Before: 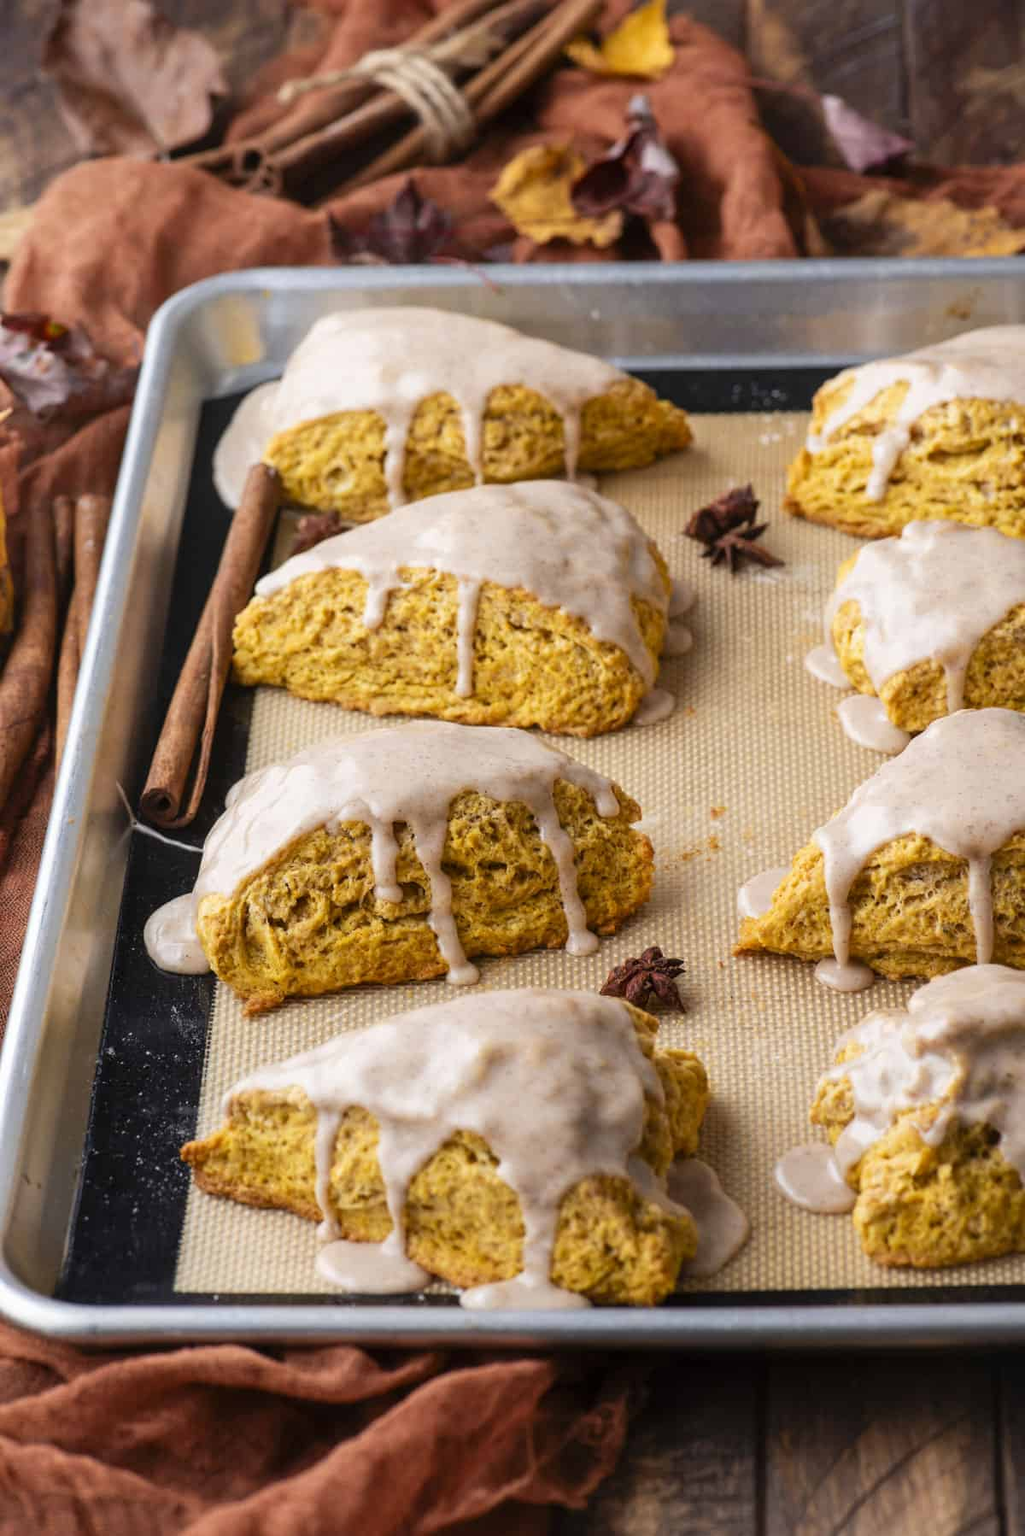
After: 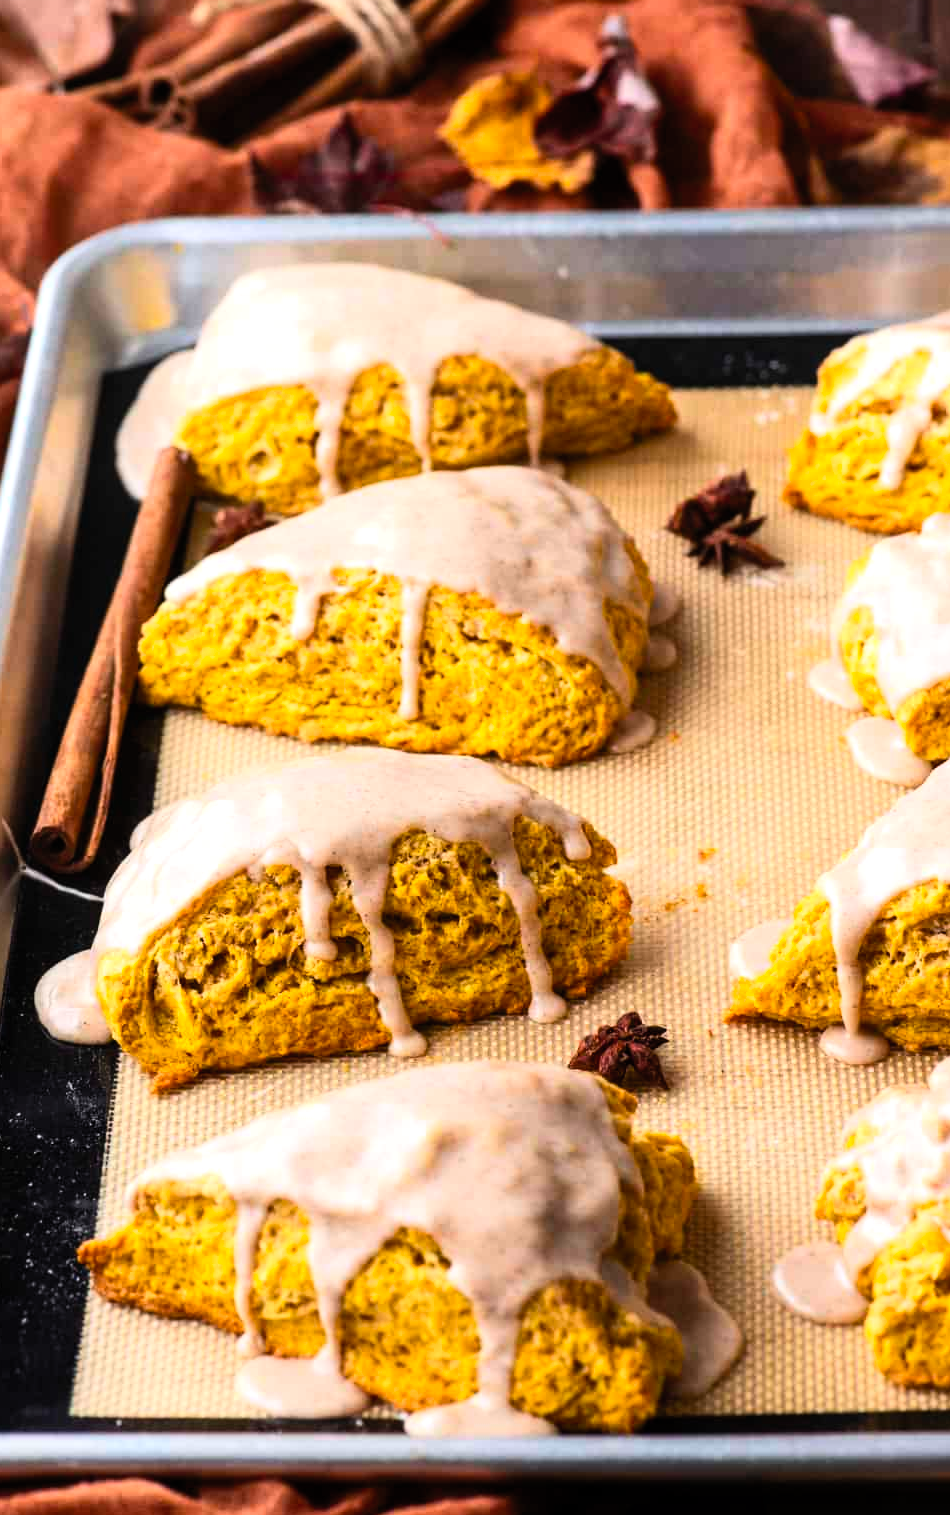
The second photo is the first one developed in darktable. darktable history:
color balance rgb: shadows lift › luminance -10%, power › luminance -9%, linear chroma grading › global chroma 10%, global vibrance 10%, contrast 15%, saturation formula JzAzBz (2021)
crop: left 11.225%, top 5.381%, right 9.565%, bottom 10.314%
contrast brightness saturation: contrast 0.2, brightness 0.16, saturation 0.22
